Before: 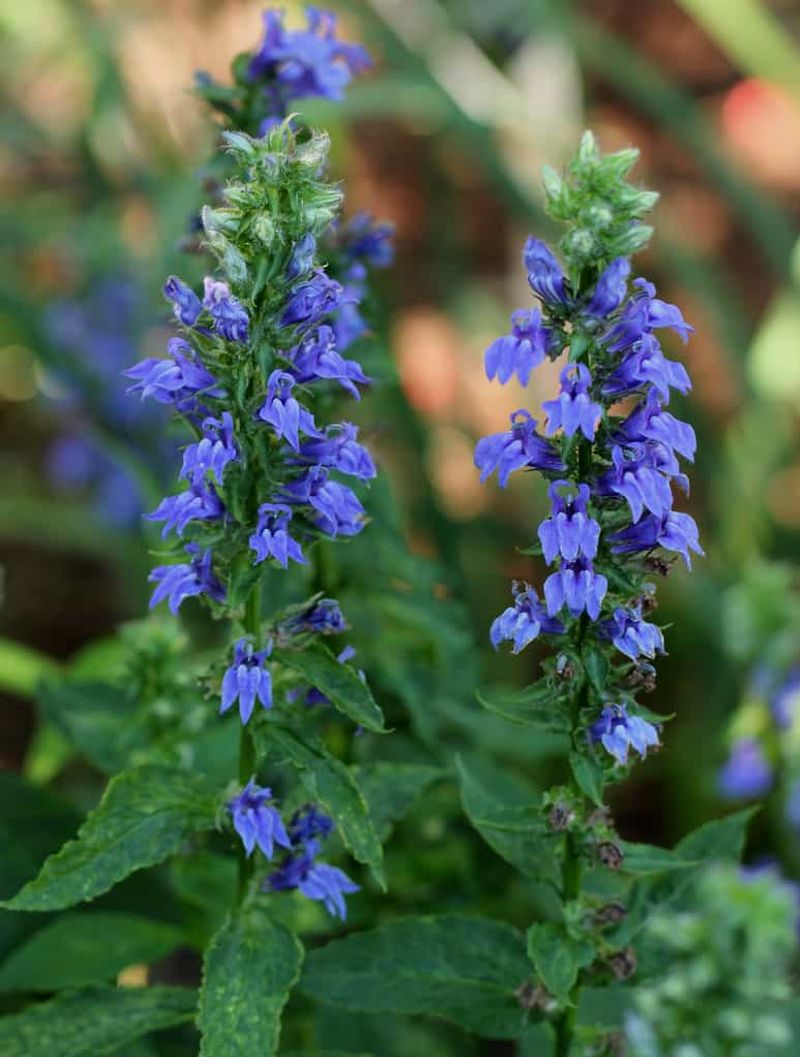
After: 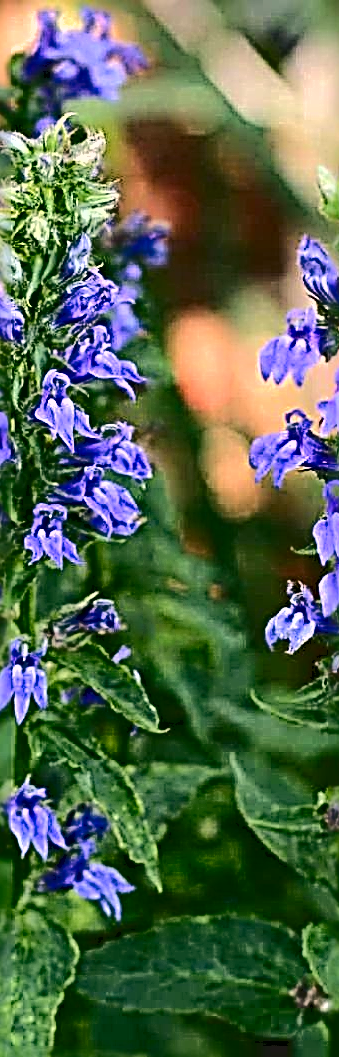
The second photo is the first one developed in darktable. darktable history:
shadows and highlights: shadows 20.85, highlights -80.84, soften with gaussian
exposure: black level correction 0.001, exposure 0.498 EV, compensate exposure bias true, compensate highlight preservation false
crop: left 28.171%, right 29.397%
contrast brightness saturation: contrast 0.197, brightness -0.106, saturation 0.101
tone curve: curves: ch0 [(0, 0) (0.003, 0.077) (0.011, 0.08) (0.025, 0.083) (0.044, 0.095) (0.069, 0.106) (0.1, 0.12) (0.136, 0.144) (0.177, 0.185) (0.224, 0.231) (0.277, 0.297) (0.335, 0.382) (0.399, 0.471) (0.468, 0.553) (0.543, 0.623) (0.623, 0.689) (0.709, 0.75) (0.801, 0.81) (0.898, 0.873) (1, 1)], color space Lab, independent channels, preserve colors none
color correction: highlights a* 12.76, highlights b* 5.53
sharpen: radius 4.002, amount 1.99
